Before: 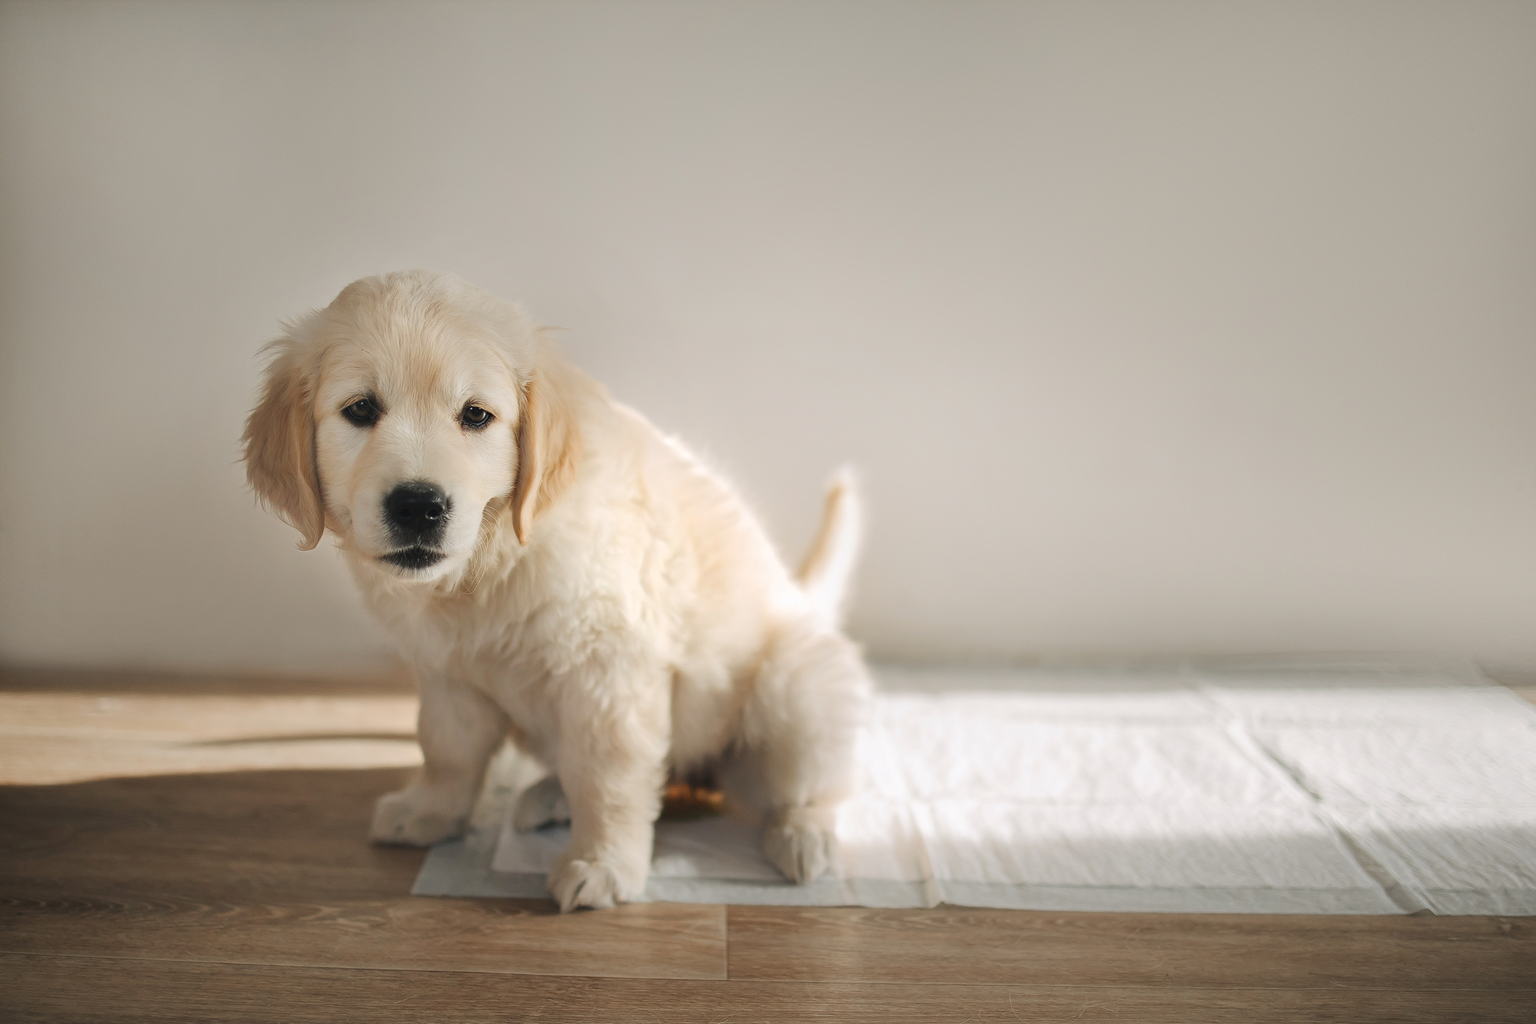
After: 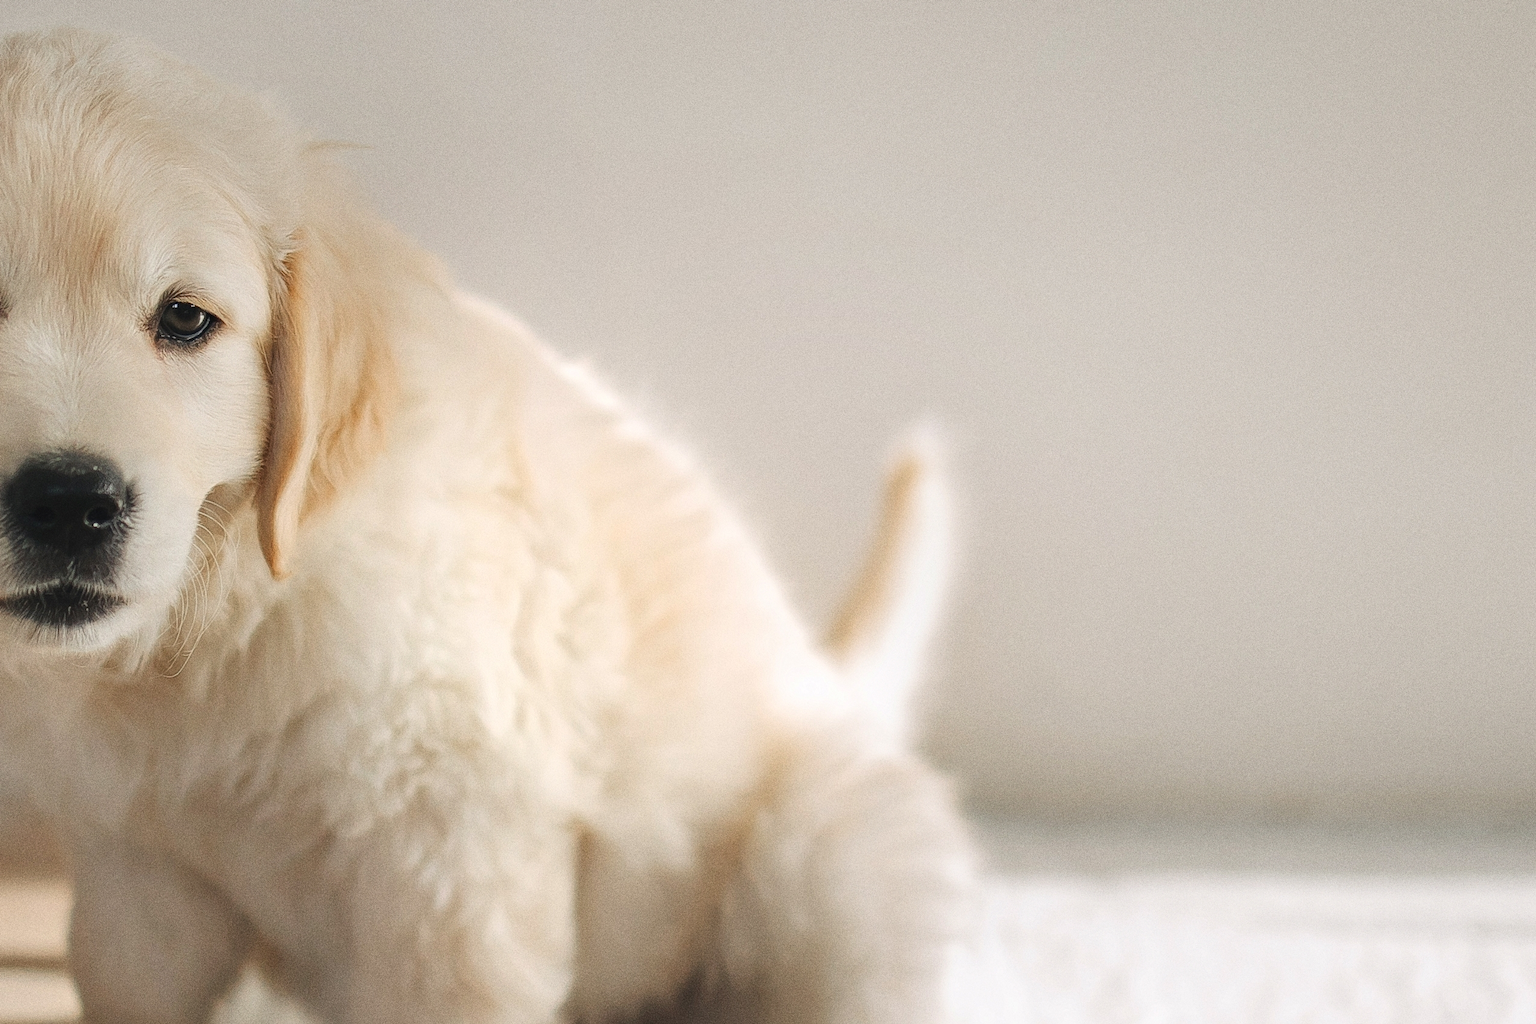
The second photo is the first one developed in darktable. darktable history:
grain: coarseness 0.09 ISO, strength 40%
crop: left 25%, top 25%, right 25%, bottom 25%
